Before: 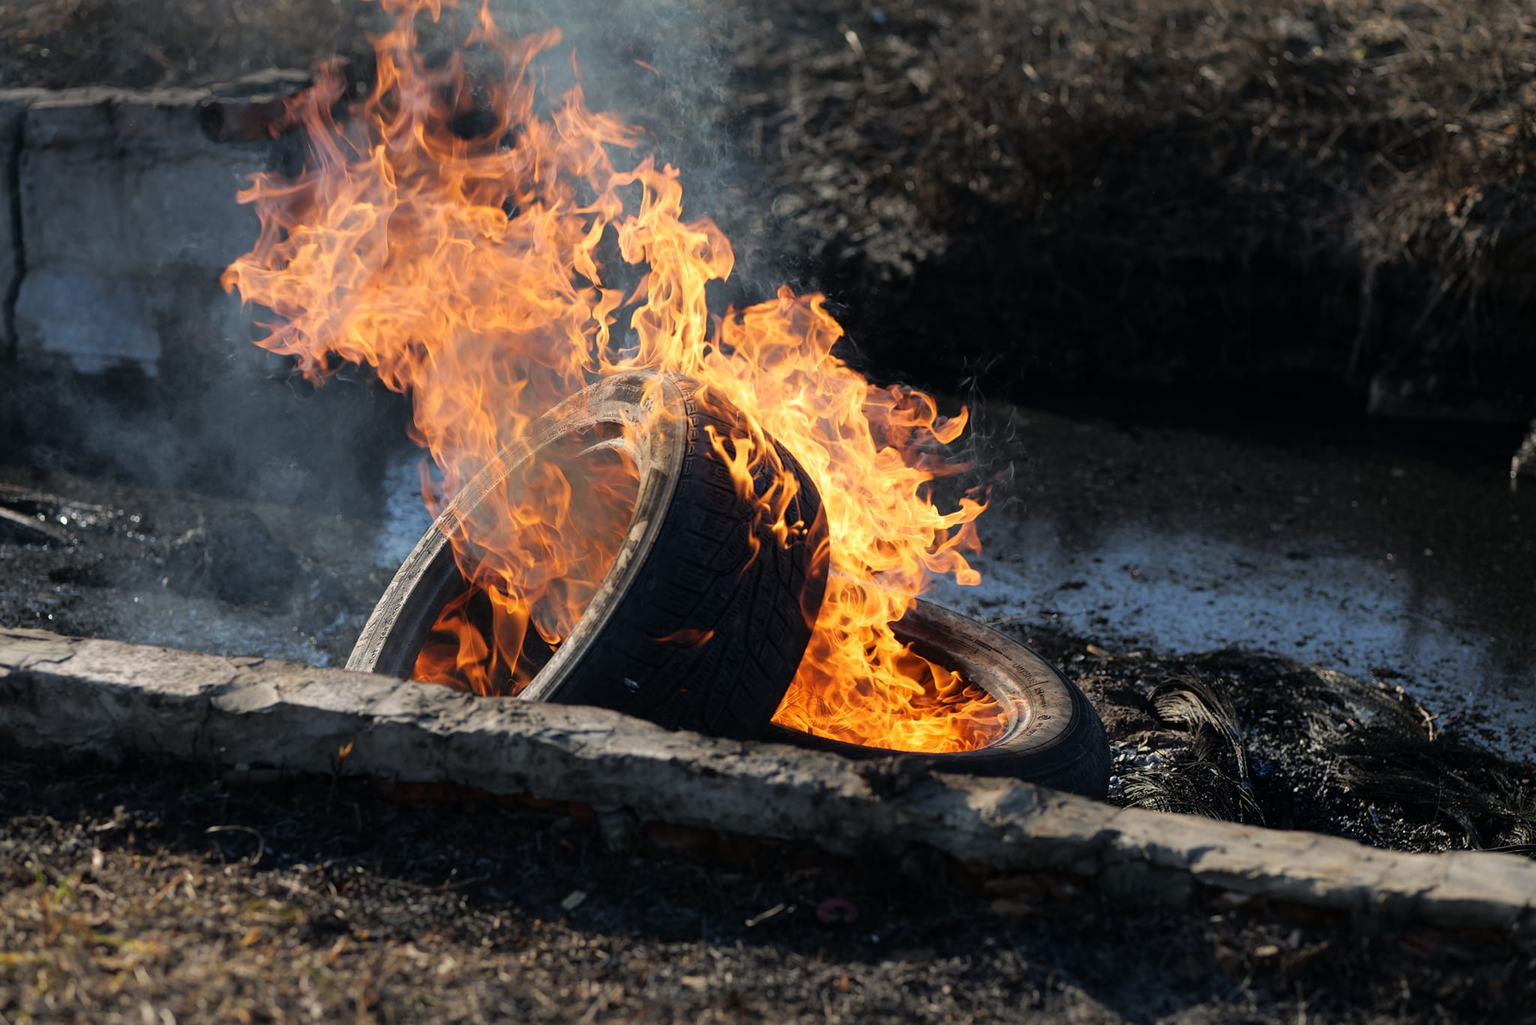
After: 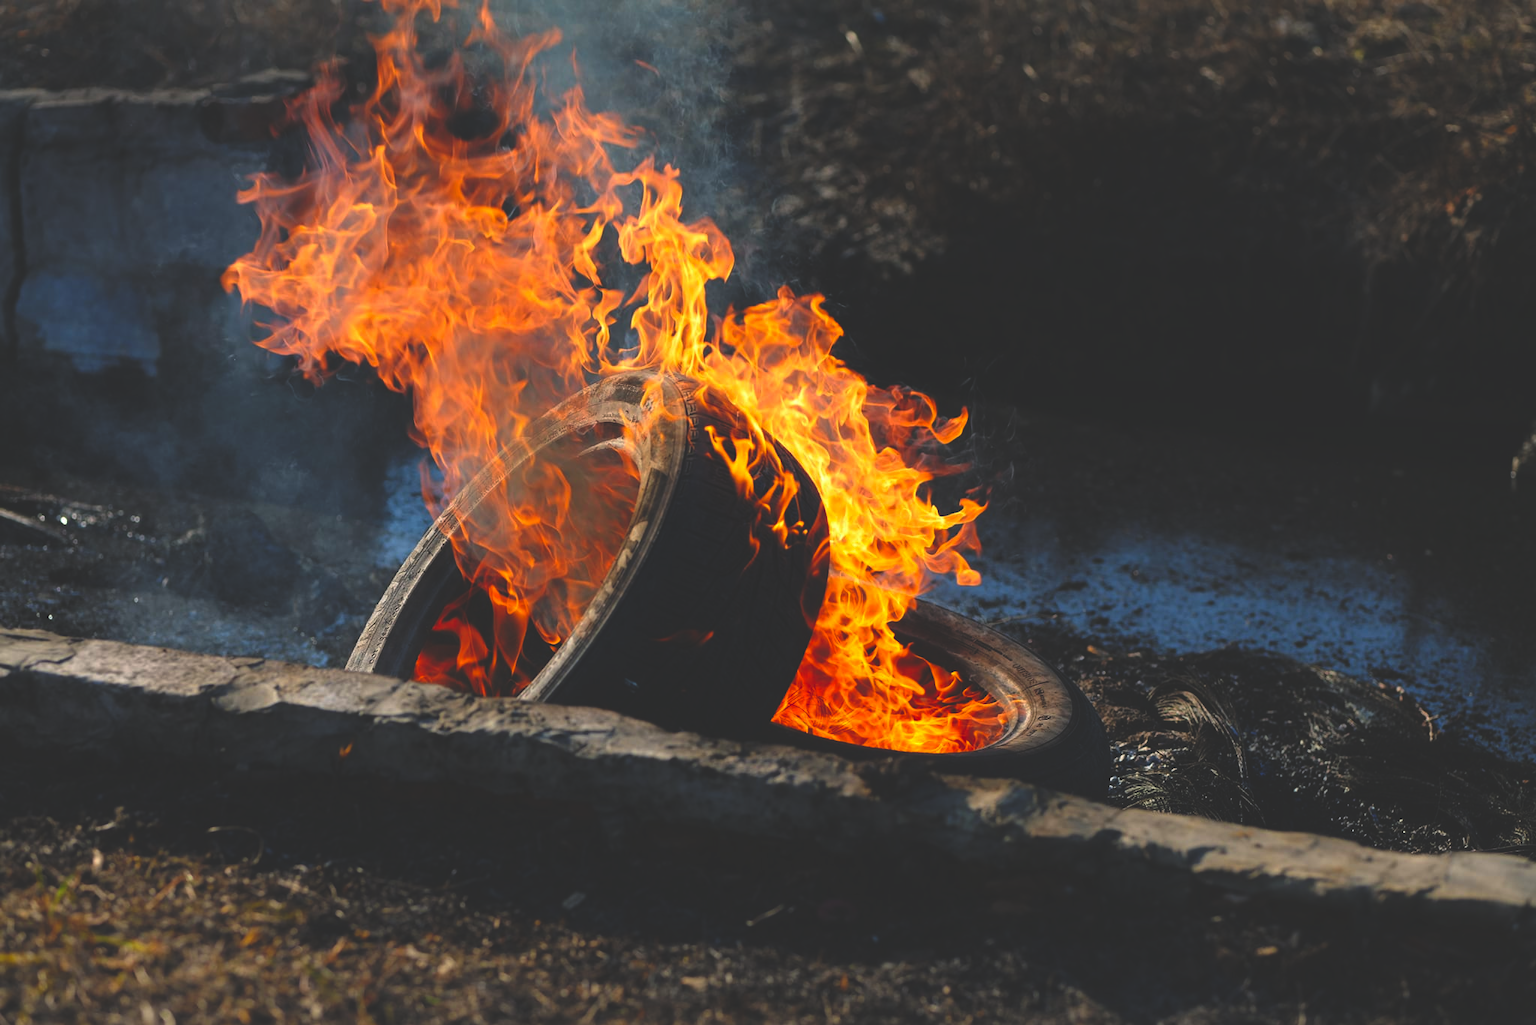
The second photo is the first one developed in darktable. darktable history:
contrast brightness saturation: brightness -0.02, saturation 0.35
rgb curve: curves: ch0 [(0, 0.186) (0.314, 0.284) (0.775, 0.708) (1, 1)], compensate middle gray true, preserve colors none
